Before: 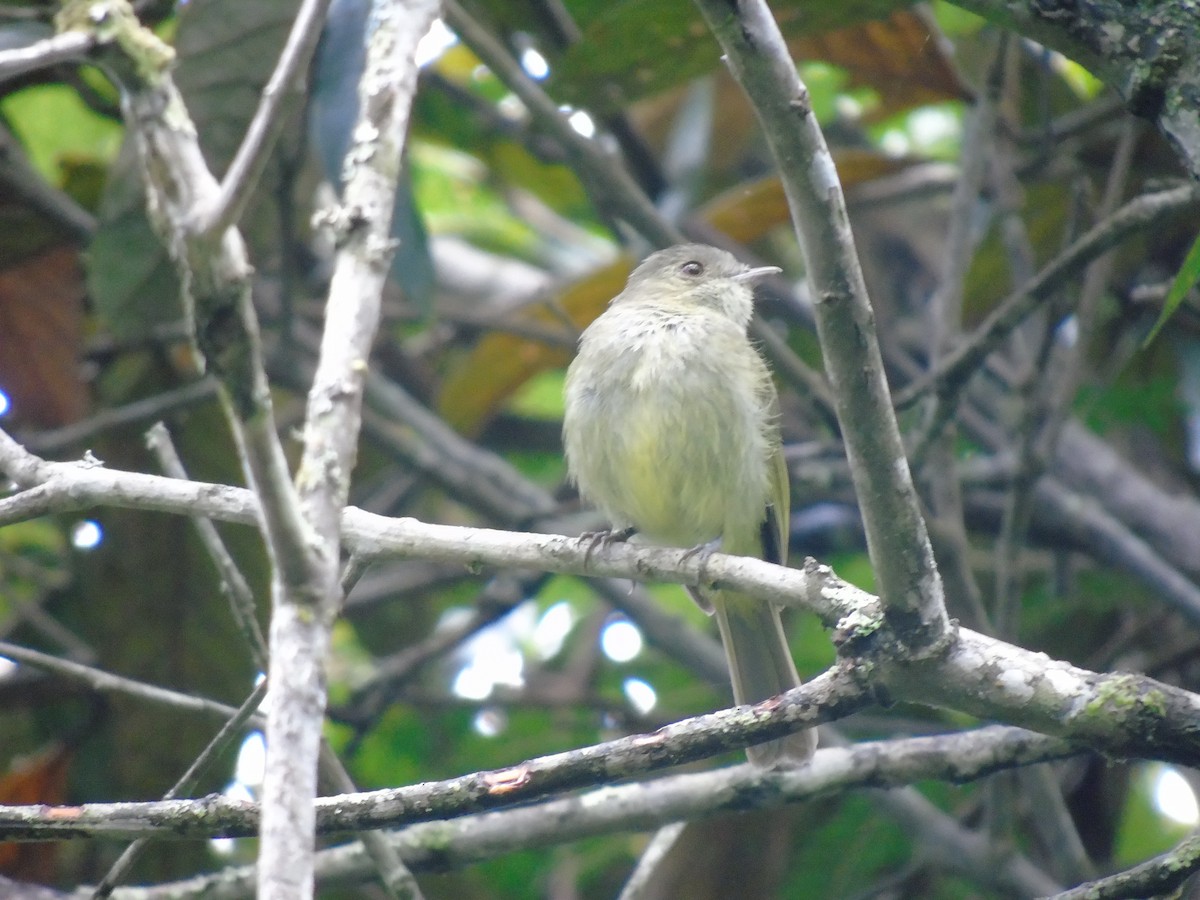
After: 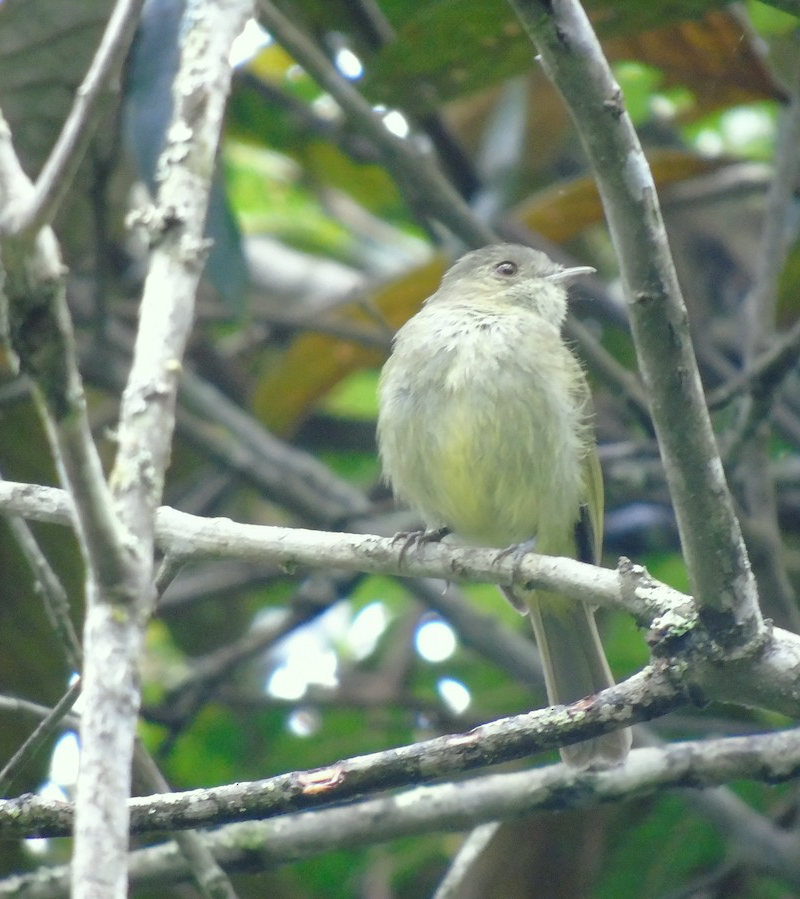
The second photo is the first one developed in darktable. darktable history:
color correction: highlights a* -4.28, highlights b* 6.53
crop and rotate: left 15.546%, right 17.787%
white balance: red 0.988, blue 1.017
